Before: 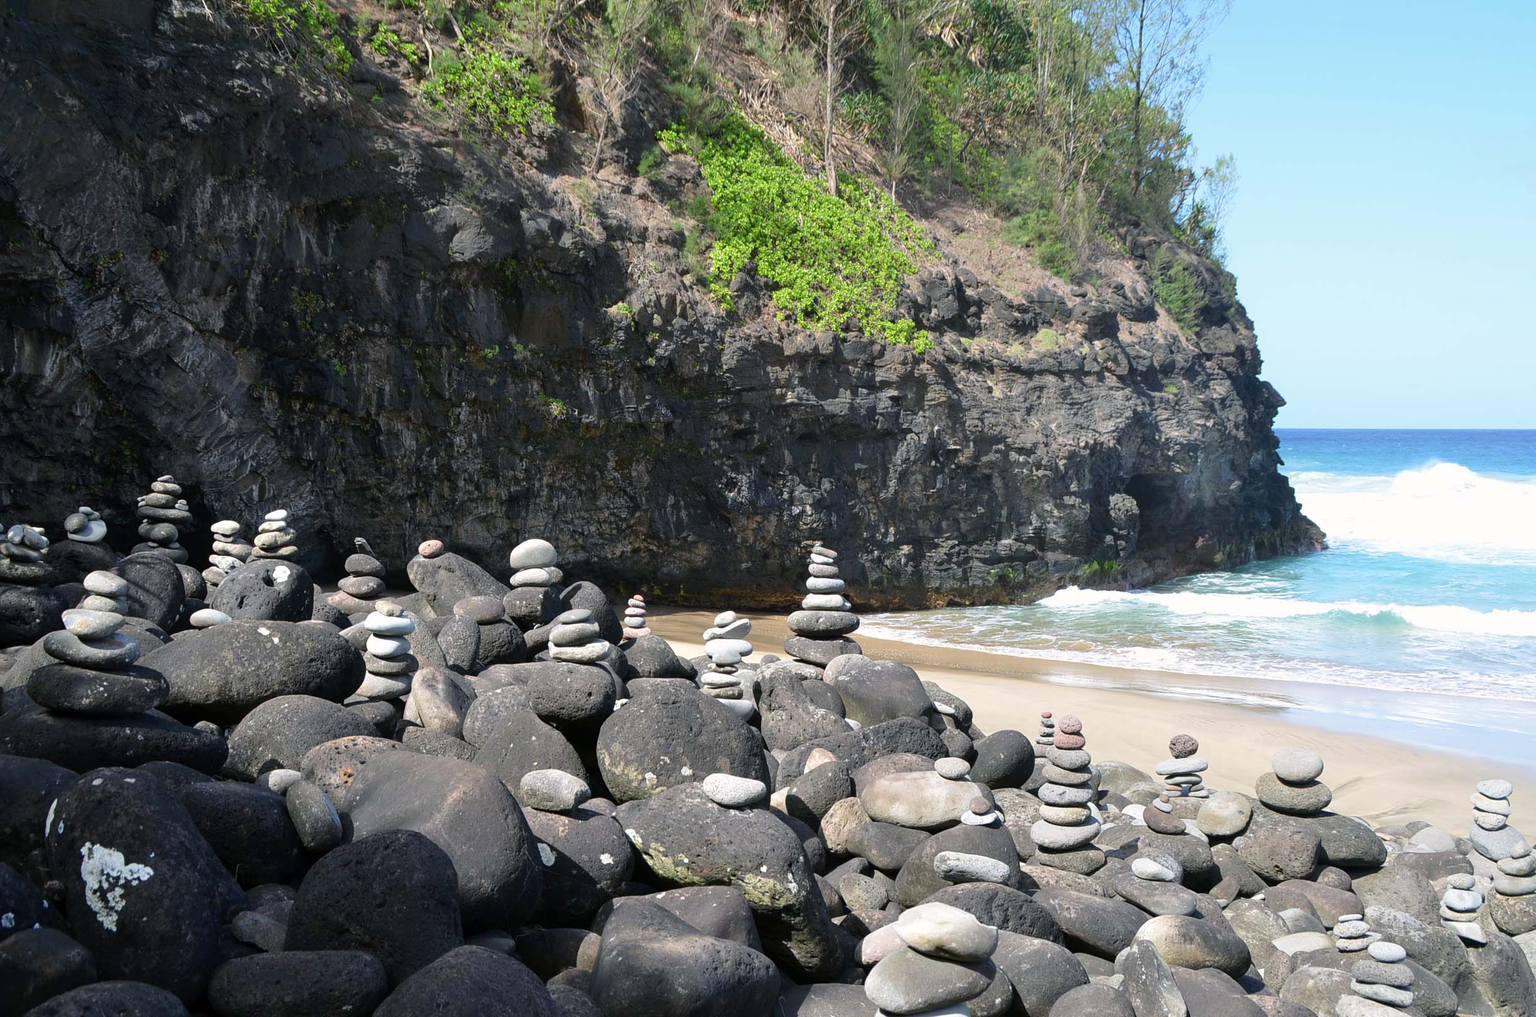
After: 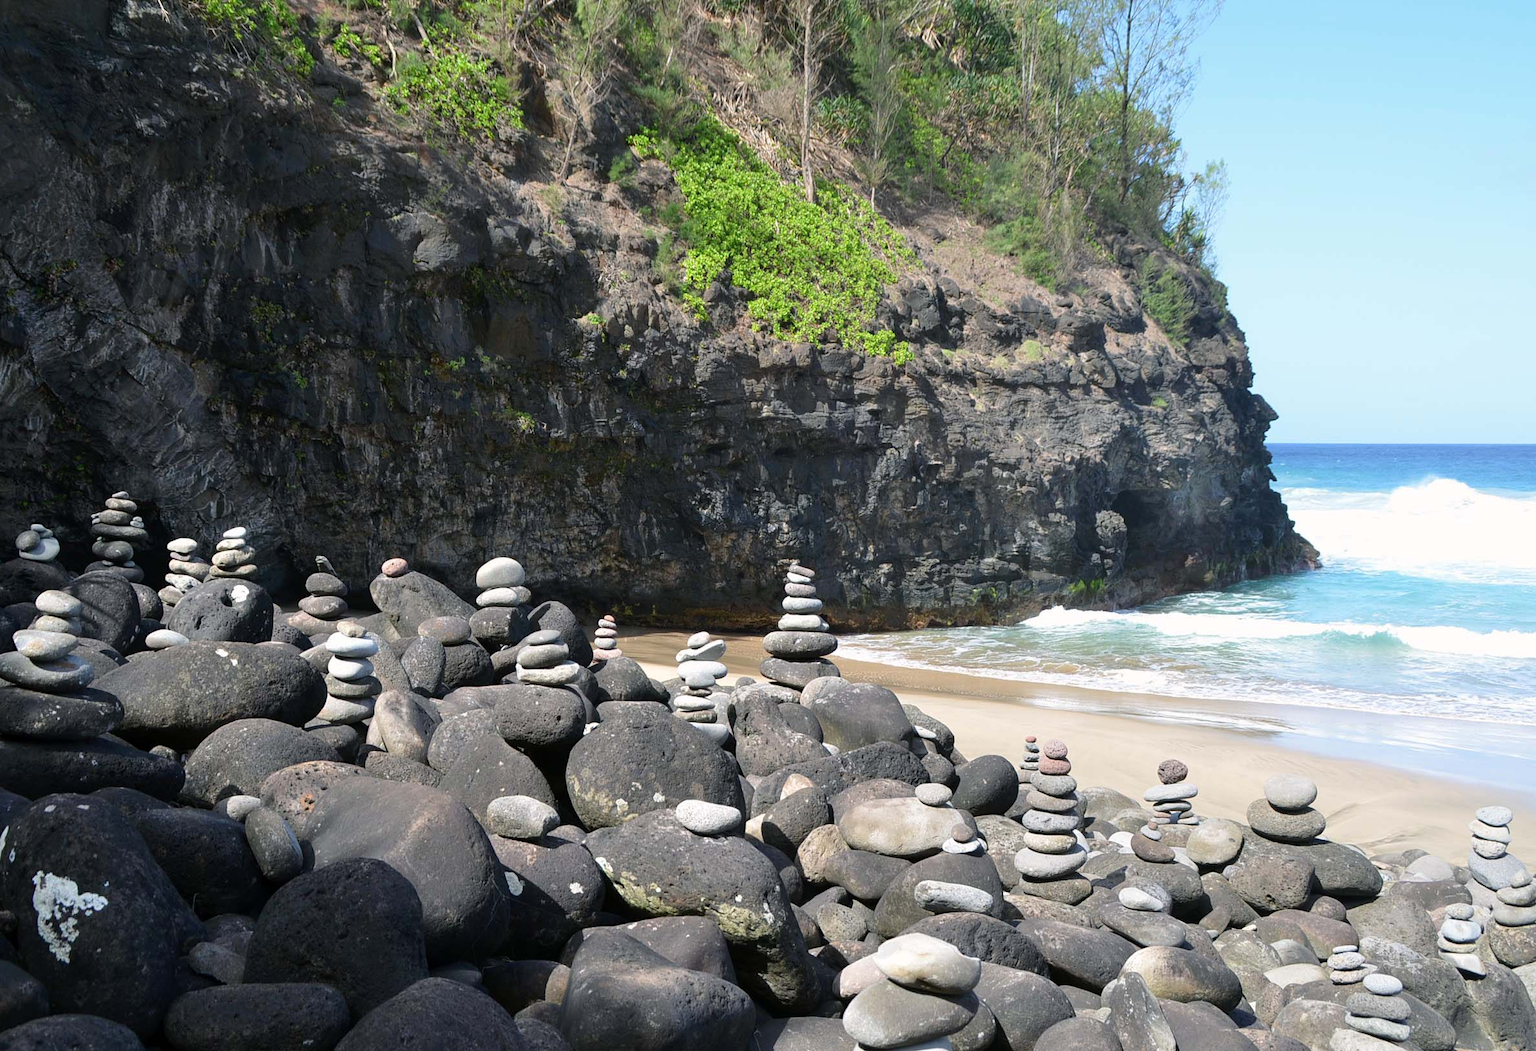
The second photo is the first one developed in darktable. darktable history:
white balance: emerald 1
crop and rotate: left 3.238%
